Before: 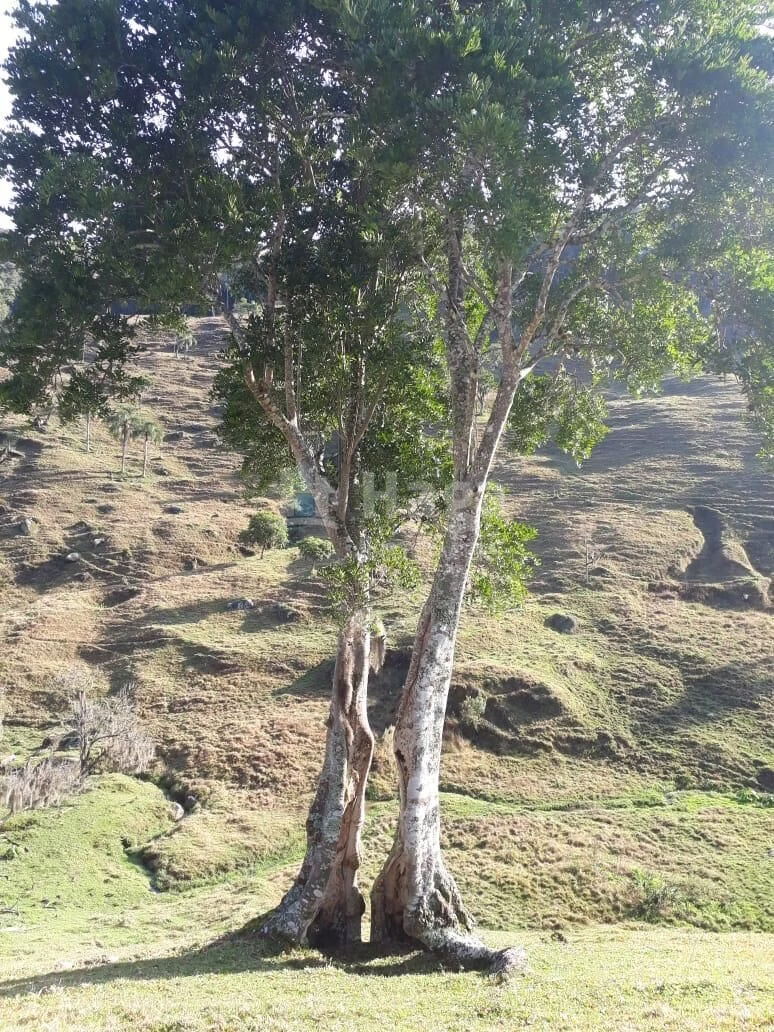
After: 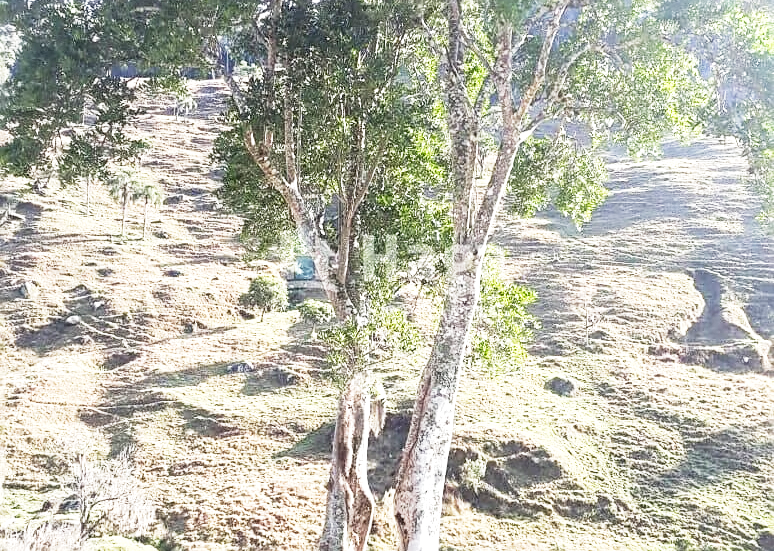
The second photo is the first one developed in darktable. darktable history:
local contrast: on, module defaults
contrast brightness saturation: contrast 0.053
crop and rotate: top 23.052%, bottom 23.499%
base curve: curves: ch0 [(0, 0) (0.088, 0.125) (0.176, 0.251) (0.354, 0.501) (0.613, 0.749) (1, 0.877)], preserve colors none
exposure: black level correction 0, exposure 1 EV, compensate highlight preservation false
sharpen: on, module defaults
